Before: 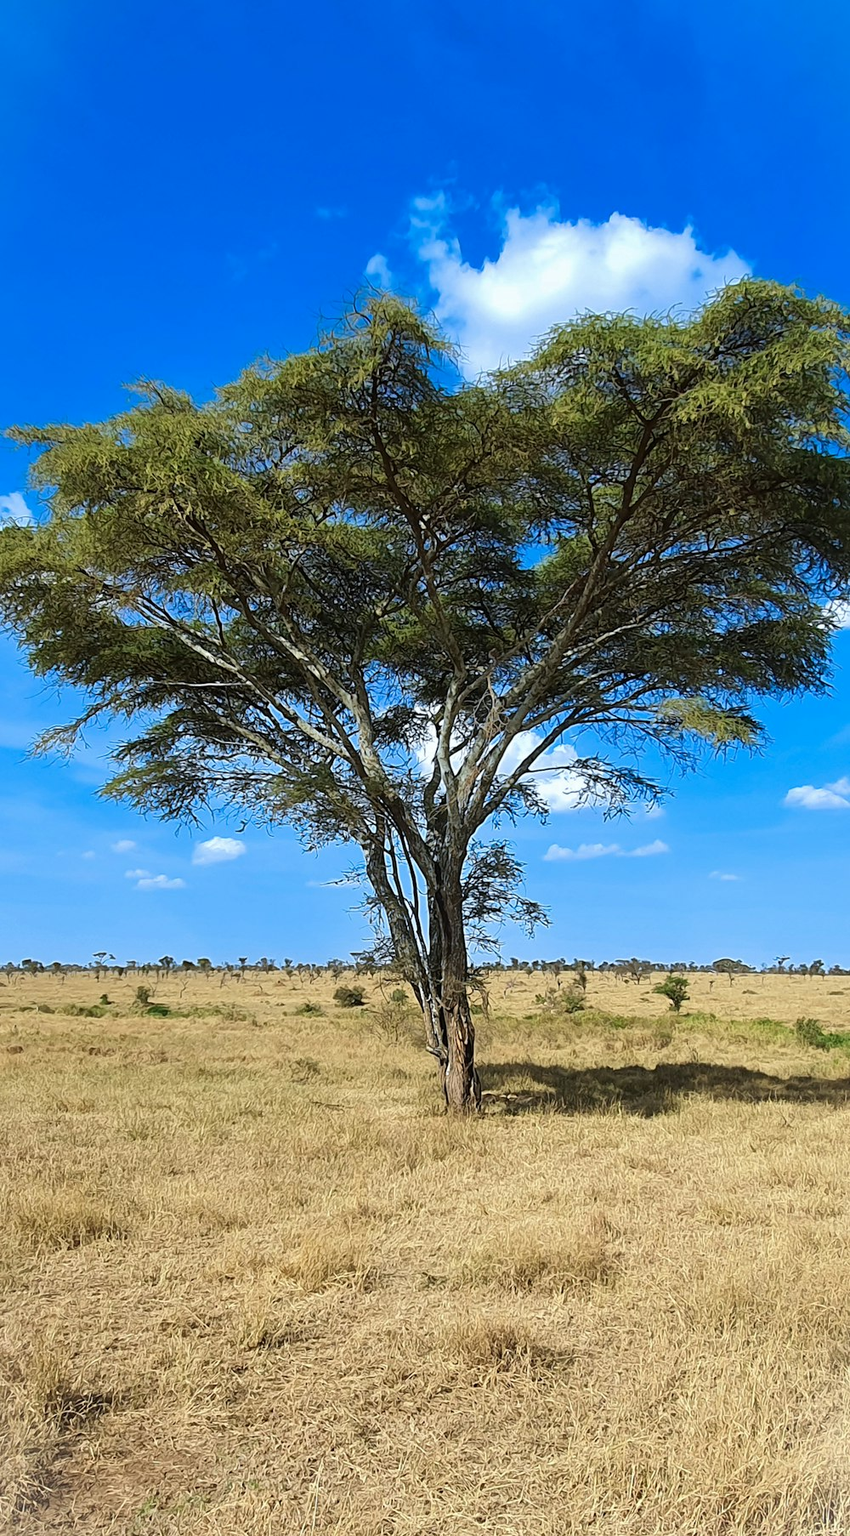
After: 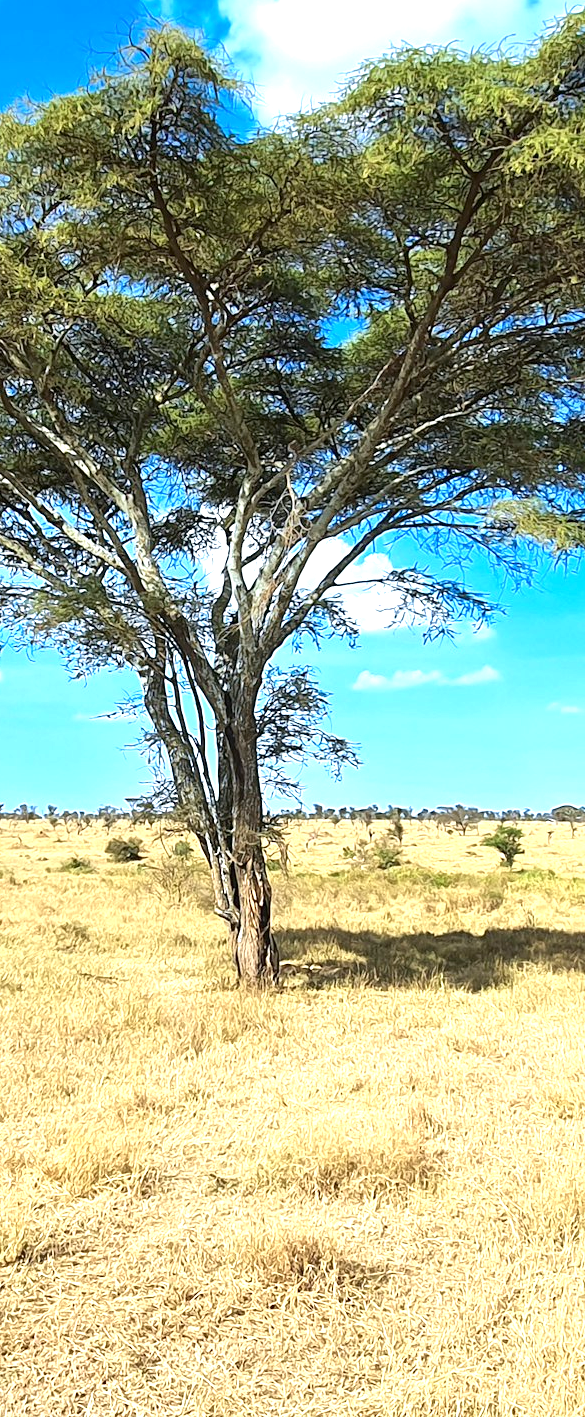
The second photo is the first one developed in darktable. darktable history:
exposure: exposure 1.094 EV, compensate highlight preservation false
crop and rotate: left 28.729%, top 17.832%, right 12.73%, bottom 3.665%
